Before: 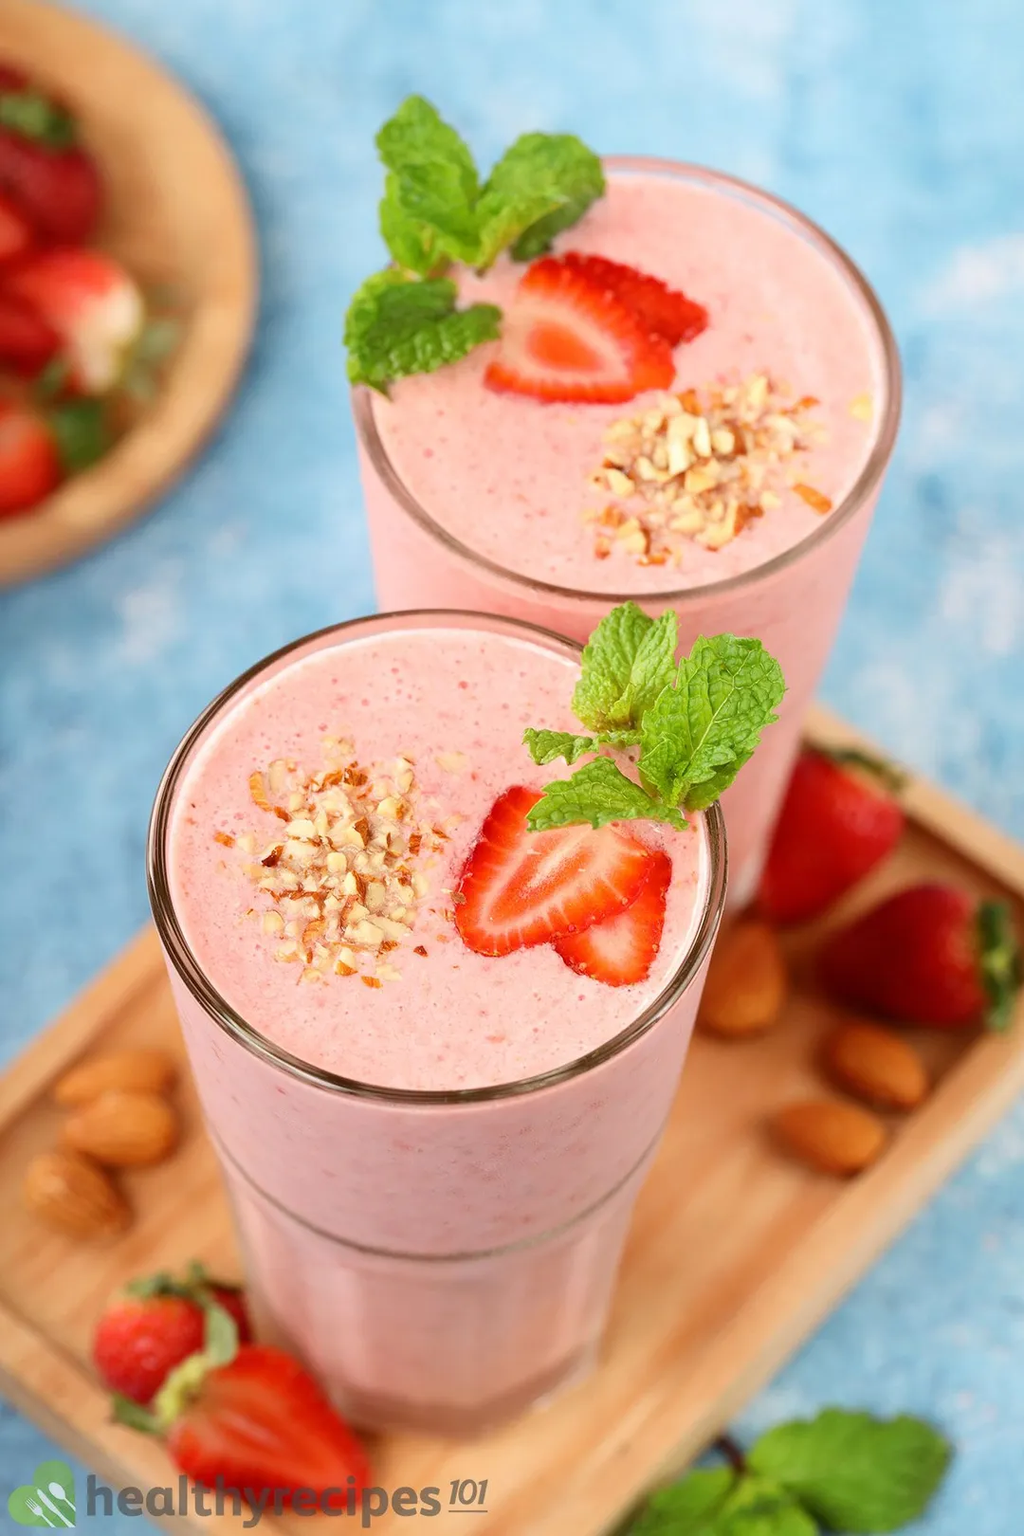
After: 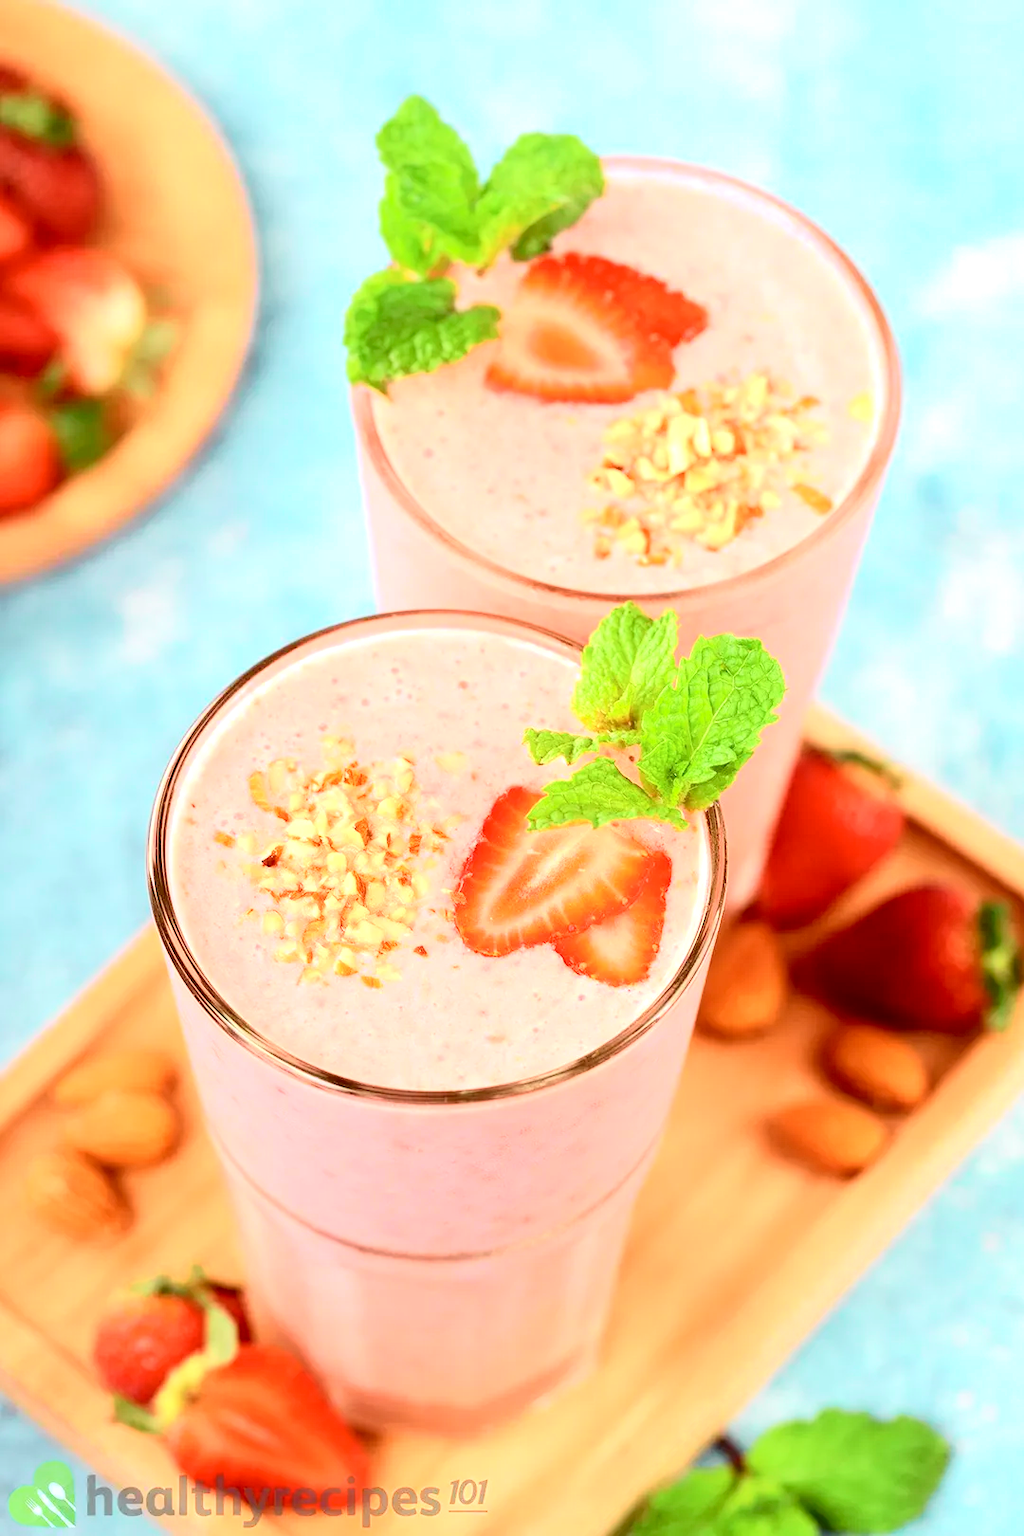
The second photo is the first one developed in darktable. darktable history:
white balance: emerald 1
tone curve: curves: ch0 [(0, 0.014) (0.17, 0.099) (0.392, 0.438) (0.725, 0.828) (0.872, 0.918) (1, 0.981)]; ch1 [(0, 0) (0.402, 0.36) (0.489, 0.491) (0.5, 0.503) (0.515, 0.52) (0.545, 0.574) (0.615, 0.662) (0.701, 0.725) (1, 1)]; ch2 [(0, 0) (0.42, 0.458) (0.485, 0.499) (0.503, 0.503) (0.531, 0.542) (0.561, 0.594) (0.644, 0.694) (0.717, 0.753) (1, 0.991)], color space Lab, independent channels
exposure: black level correction 0, exposure 0.7 EV, compensate exposure bias true, compensate highlight preservation false
